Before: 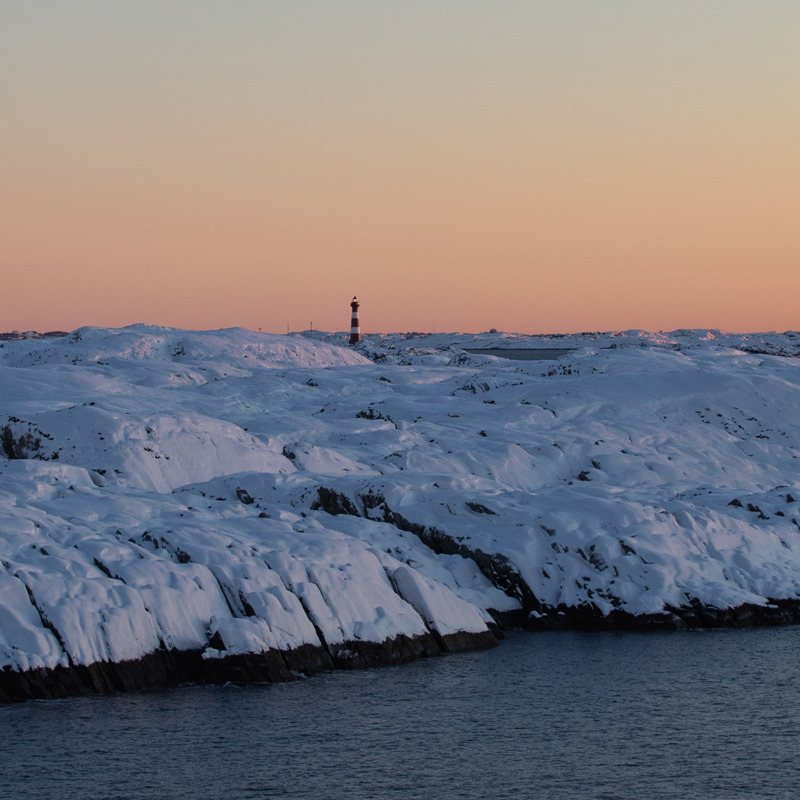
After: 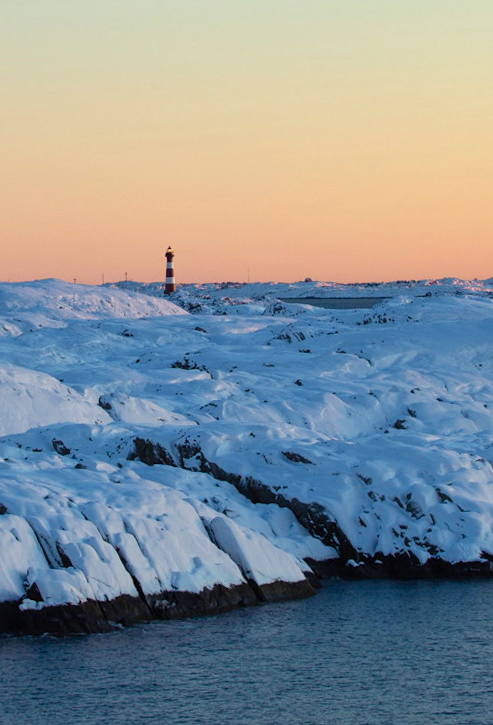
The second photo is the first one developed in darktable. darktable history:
crop and rotate: left 22.918%, top 5.629%, right 14.711%, bottom 2.247%
shadows and highlights: shadows 20.91, highlights -35.45, soften with gaussian
color correction: highlights a* -8, highlights b* 3.1
base curve: curves: ch0 [(0, 0) (0.557, 0.834) (1, 1)]
rotate and perspective: rotation -0.45°, automatic cropping original format, crop left 0.008, crop right 0.992, crop top 0.012, crop bottom 0.988
color balance rgb: perceptual saturation grading › global saturation 20%, perceptual saturation grading › highlights -25%, perceptual saturation grading › shadows 50%
